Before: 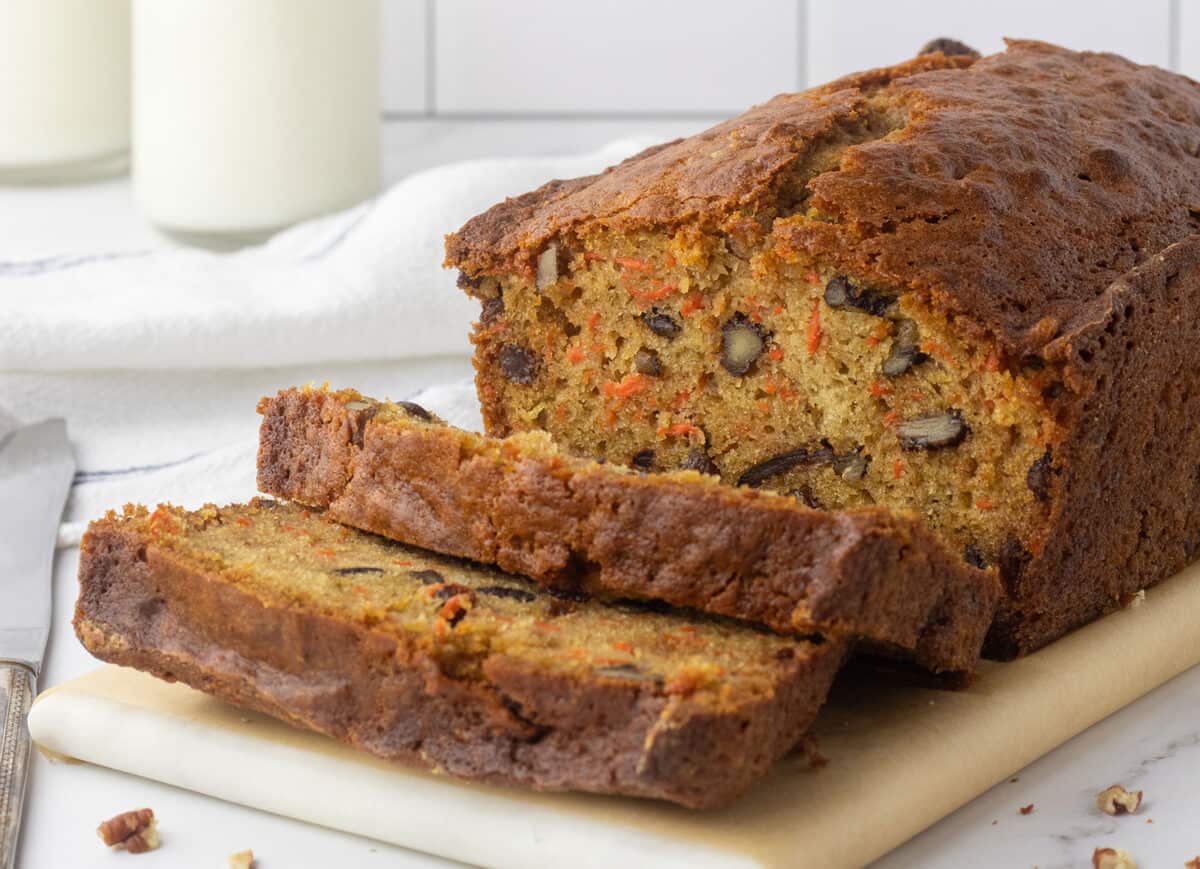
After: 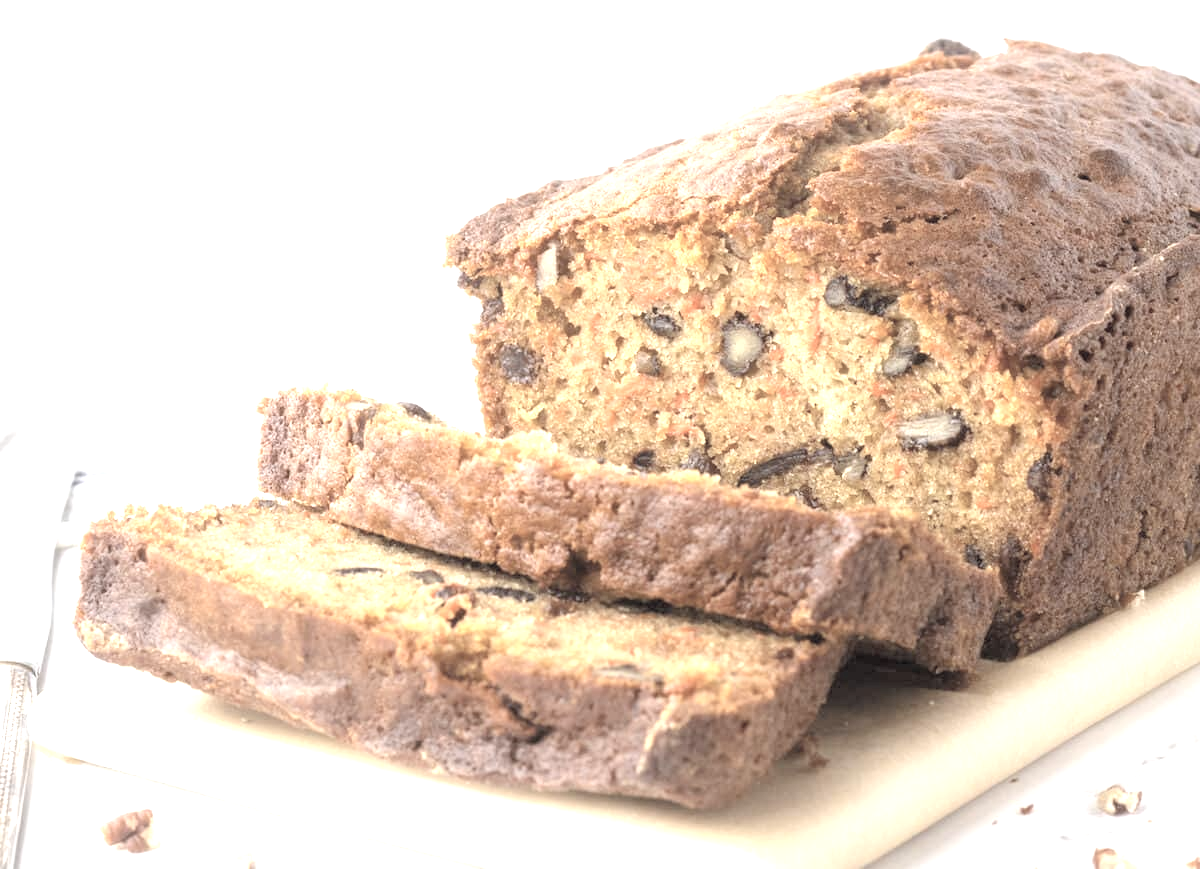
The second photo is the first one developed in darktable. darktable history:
contrast brightness saturation: brightness 0.187, saturation -0.512
tone equalizer: edges refinement/feathering 500, mask exposure compensation -1.57 EV, preserve details no
exposure: black level correction 0, exposure 1.578 EV, compensate exposure bias true, compensate highlight preservation false
